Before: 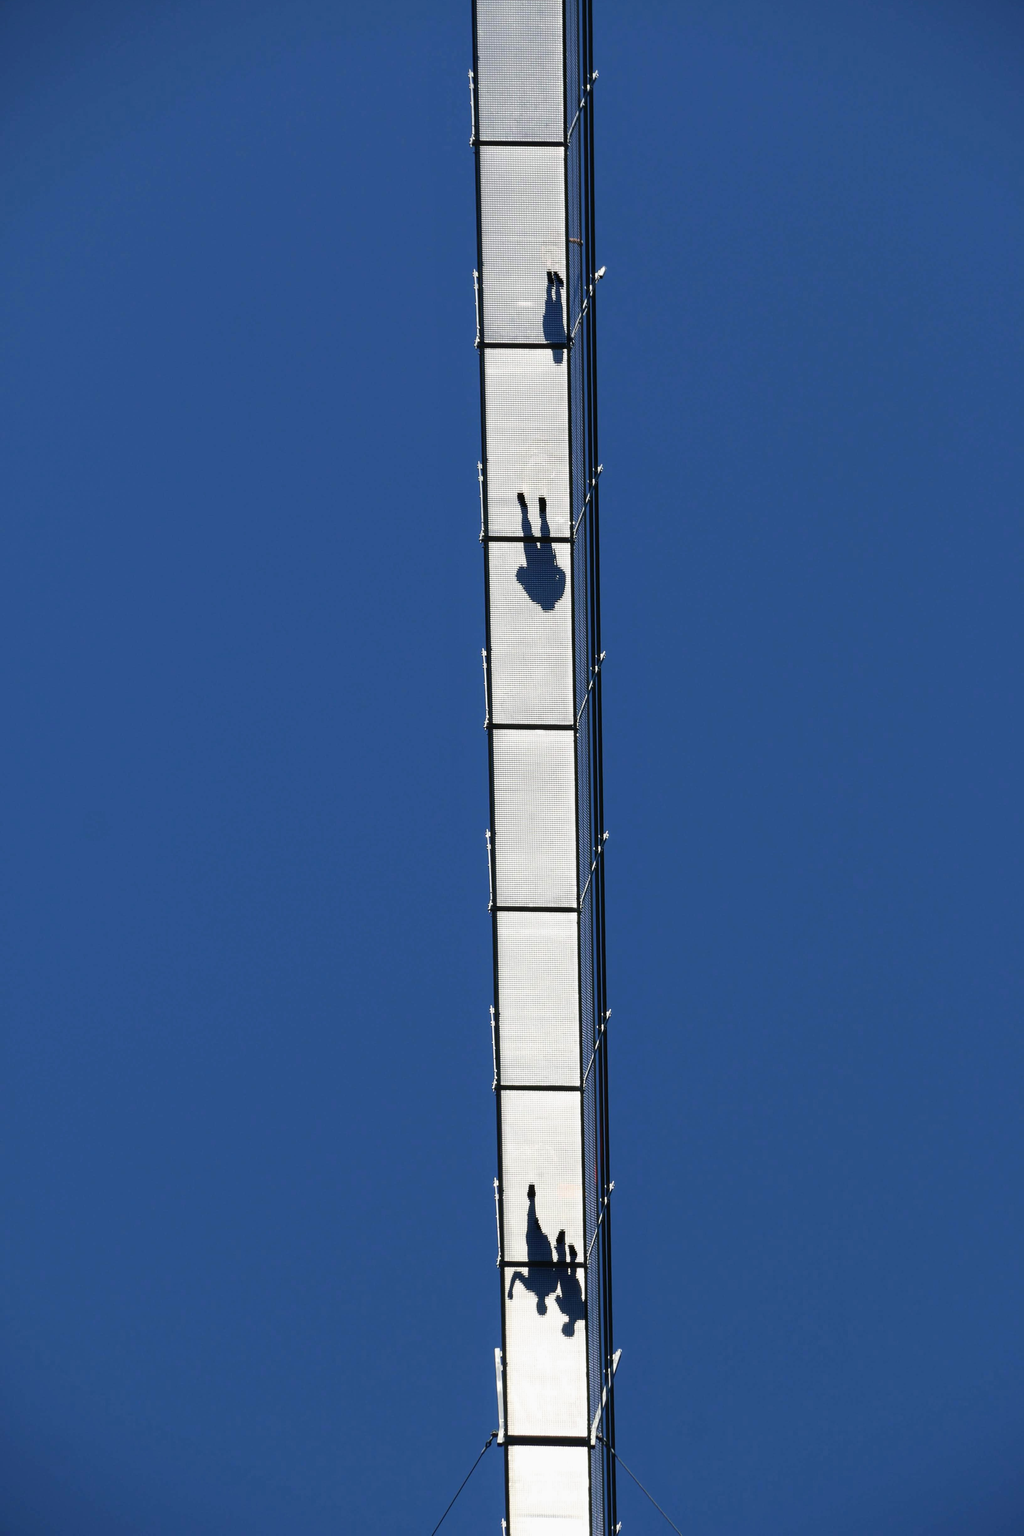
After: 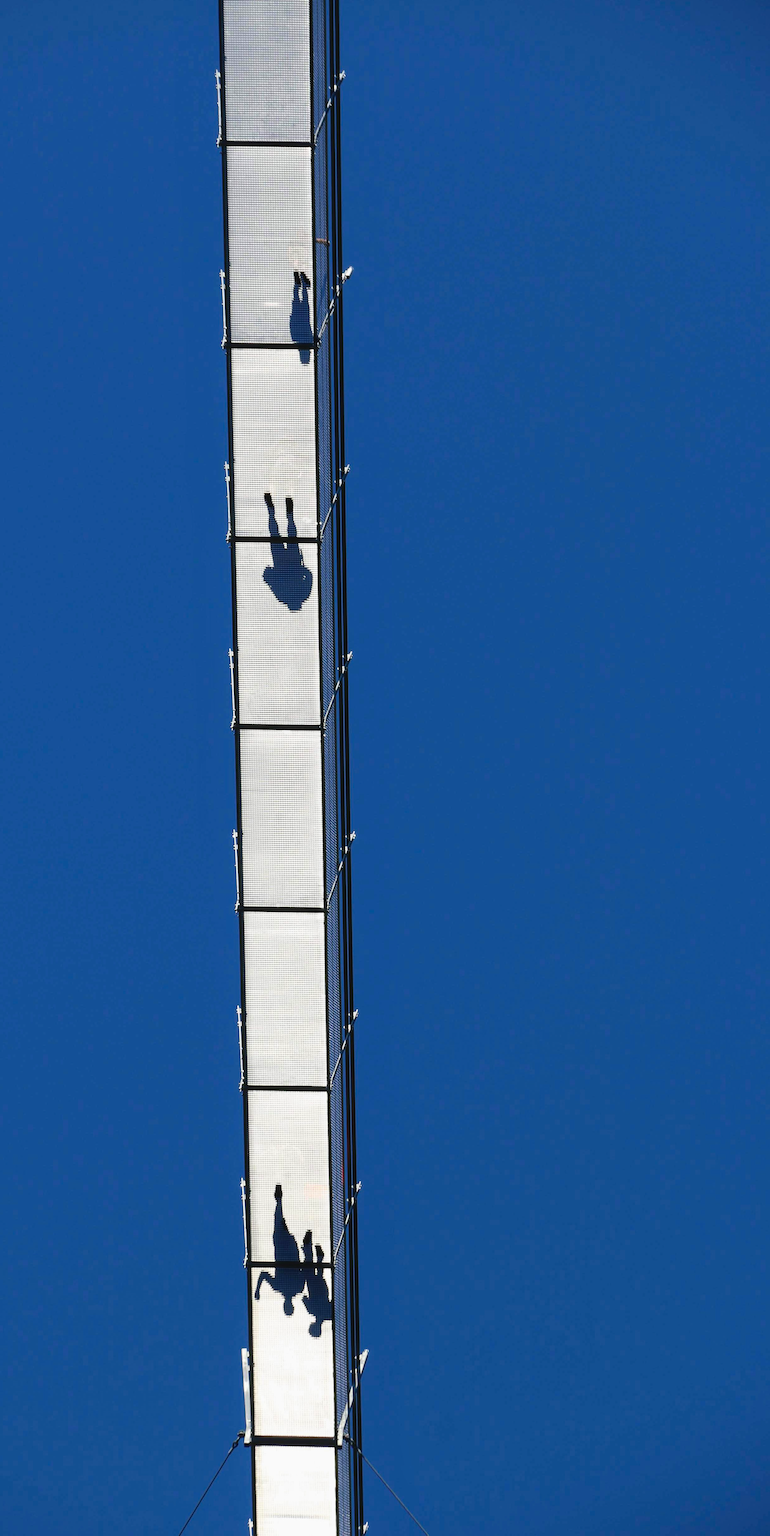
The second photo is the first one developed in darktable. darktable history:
color balance rgb: global offset › luminance 0.262%, perceptual saturation grading › global saturation 30.601%
crop and rotate: left 24.764%
